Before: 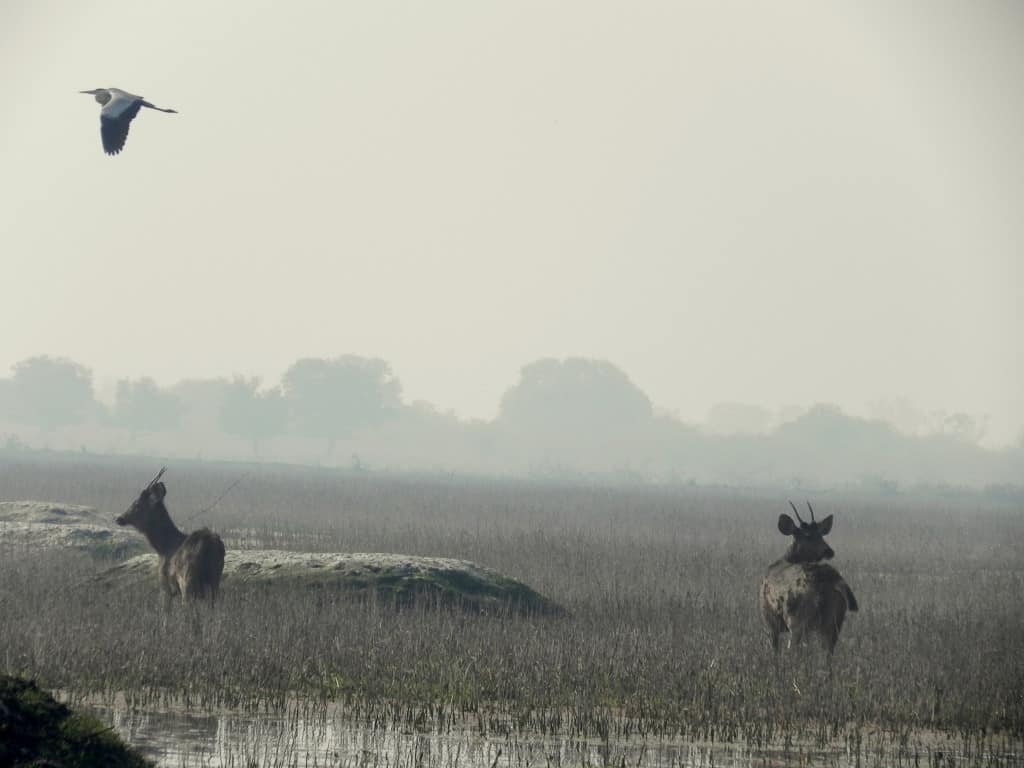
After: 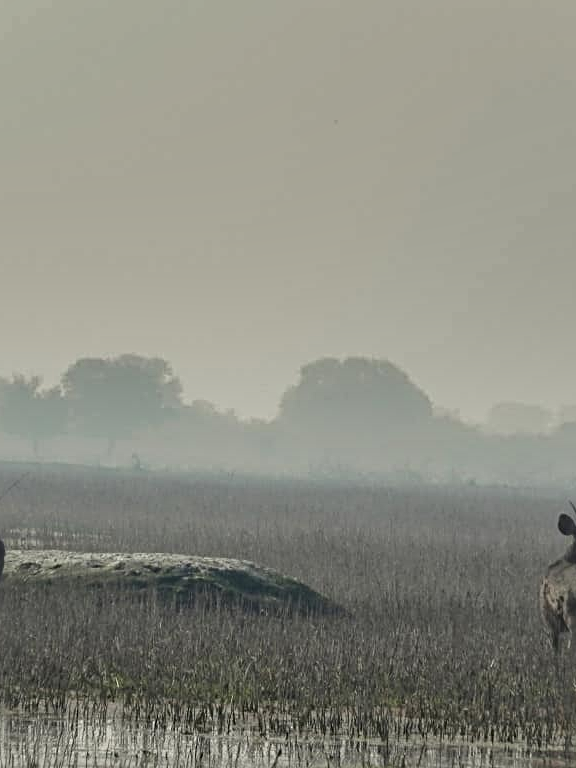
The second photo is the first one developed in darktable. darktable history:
crop: left 21.496%, right 22.254%
sharpen: radius 4
shadows and highlights: white point adjustment -3.64, highlights -63.34, highlights color adjustment 42%, soften with gaussian
